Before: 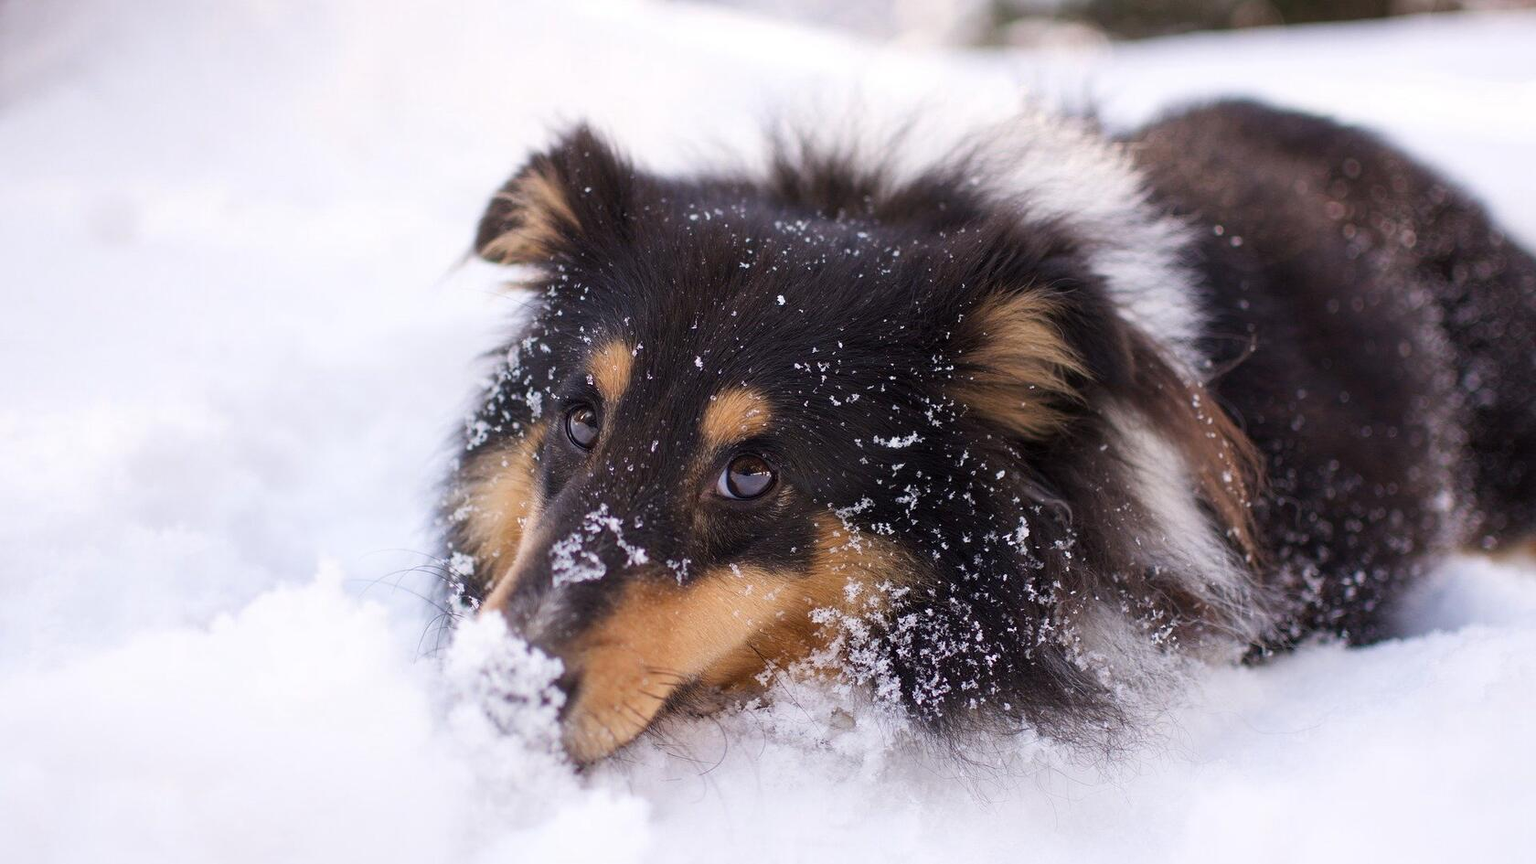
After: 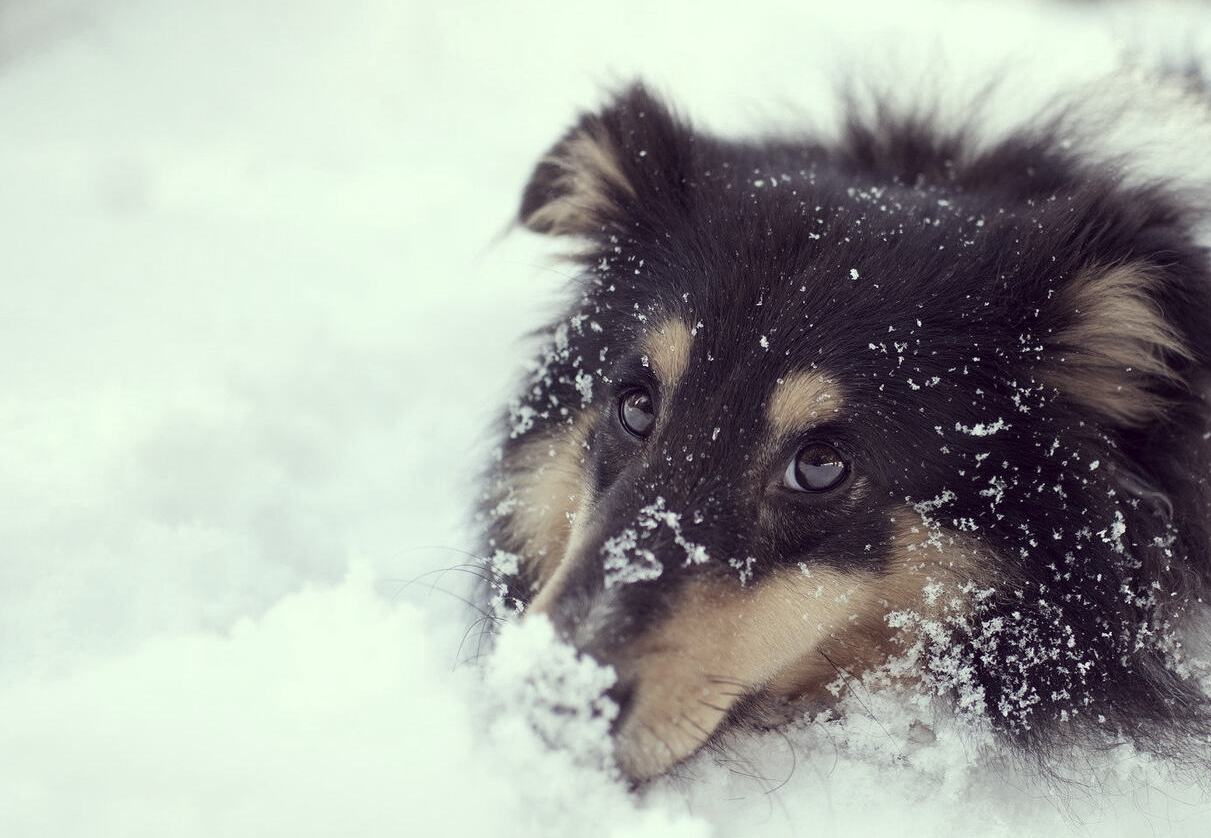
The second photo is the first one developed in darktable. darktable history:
crop: top 5.752%, right 27.884%, bottom 5.496%
color correction: highlights a* -20.96, highlights b* 20.44, shadows a* 19.43, shadows b* -21.02, saturation 0.411
